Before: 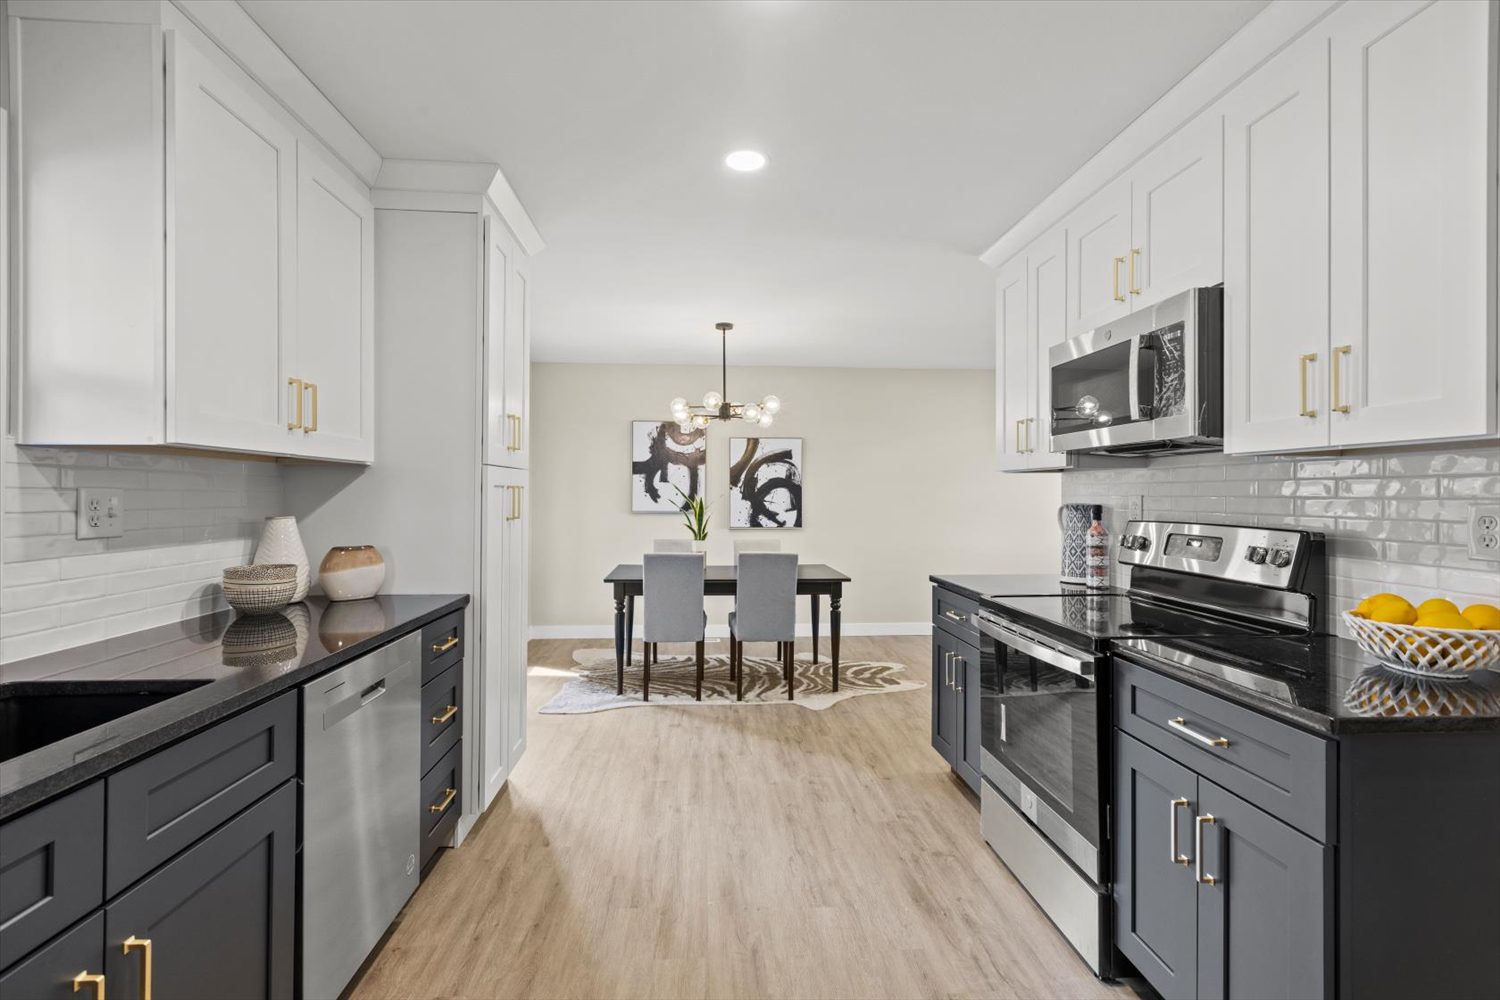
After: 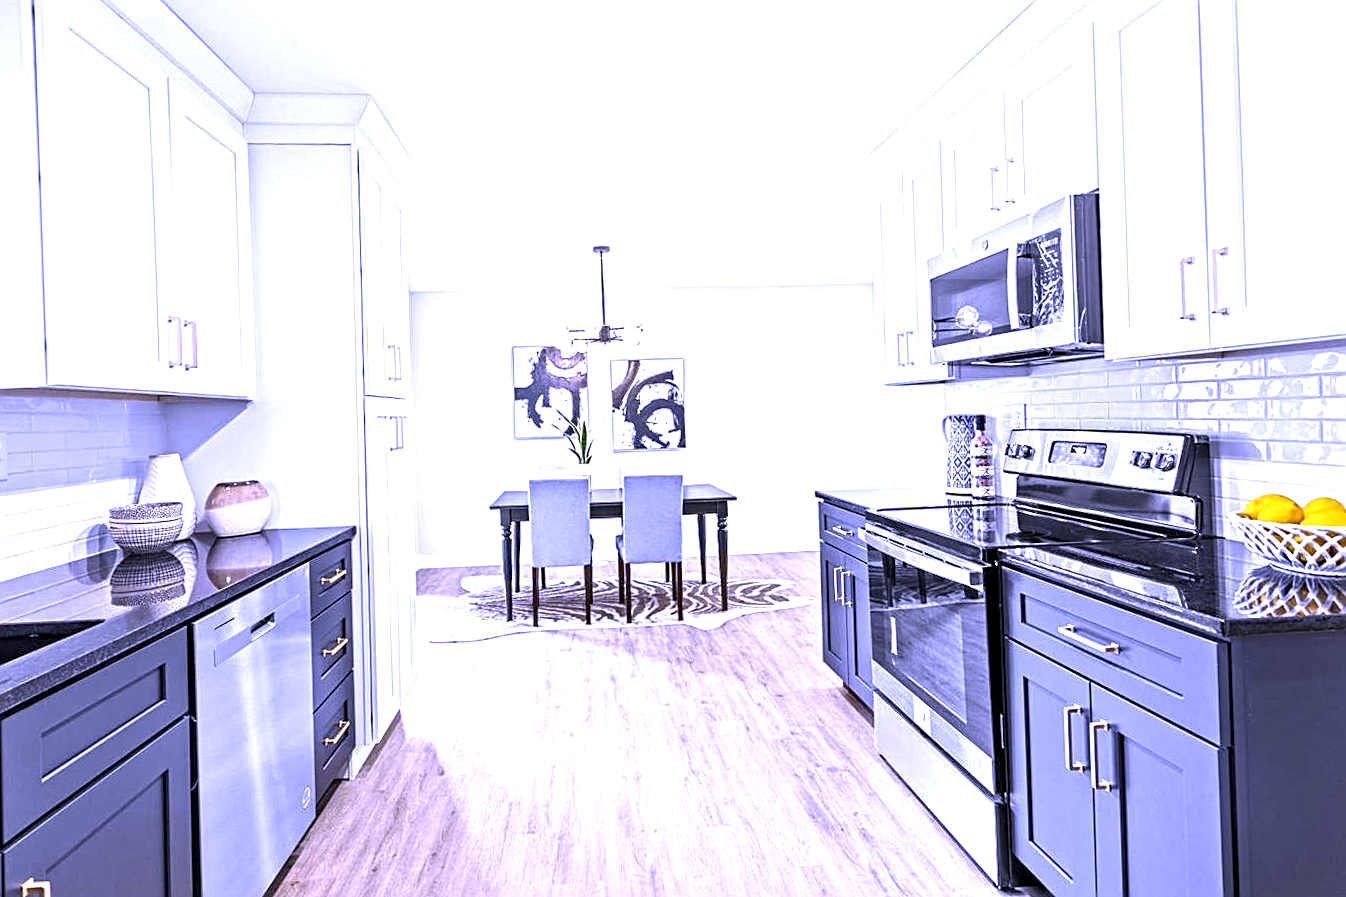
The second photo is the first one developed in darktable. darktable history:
sharpen: on, module defaults
crop and rotate: angle 1.96°, left 5.673%, top 5.673%
white balance: red 0.98, blue 1.61
exposure: black level correction 0, exposure 1.2 EV, compensate highlight preservation false
contrast equalizer: octaves 7, y [[0.502, 0.517, 0.543, 0.576, 0.611, 0.631], [0.5 ×6], [0.5 ×6], [0 ×6], [0 ×6]]
